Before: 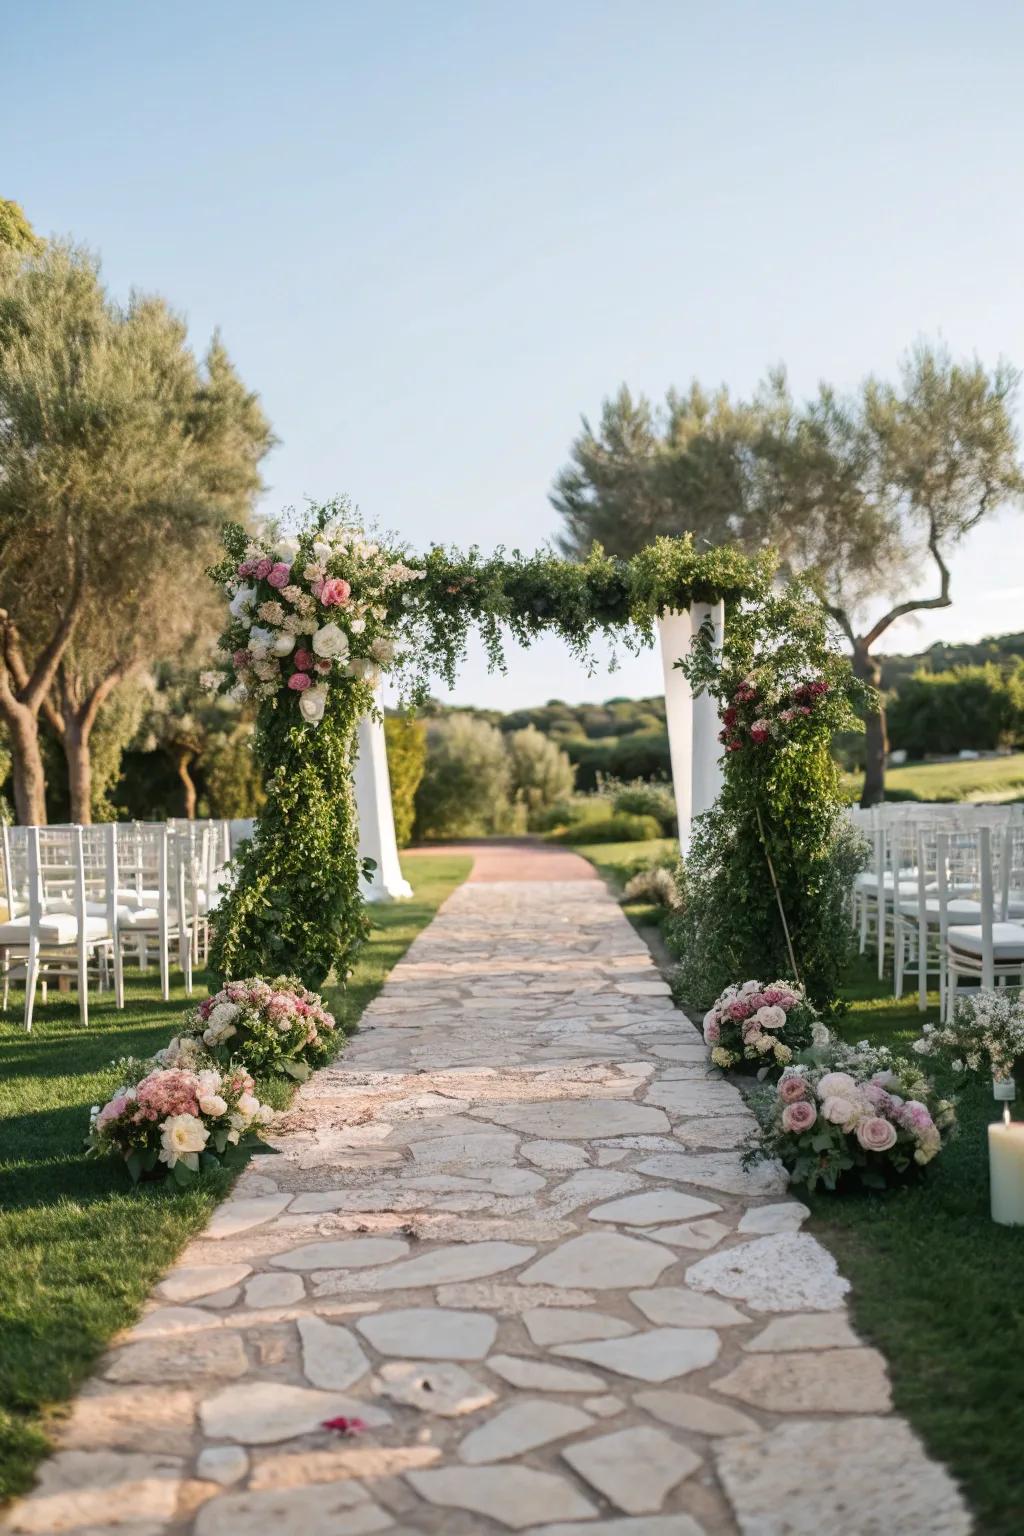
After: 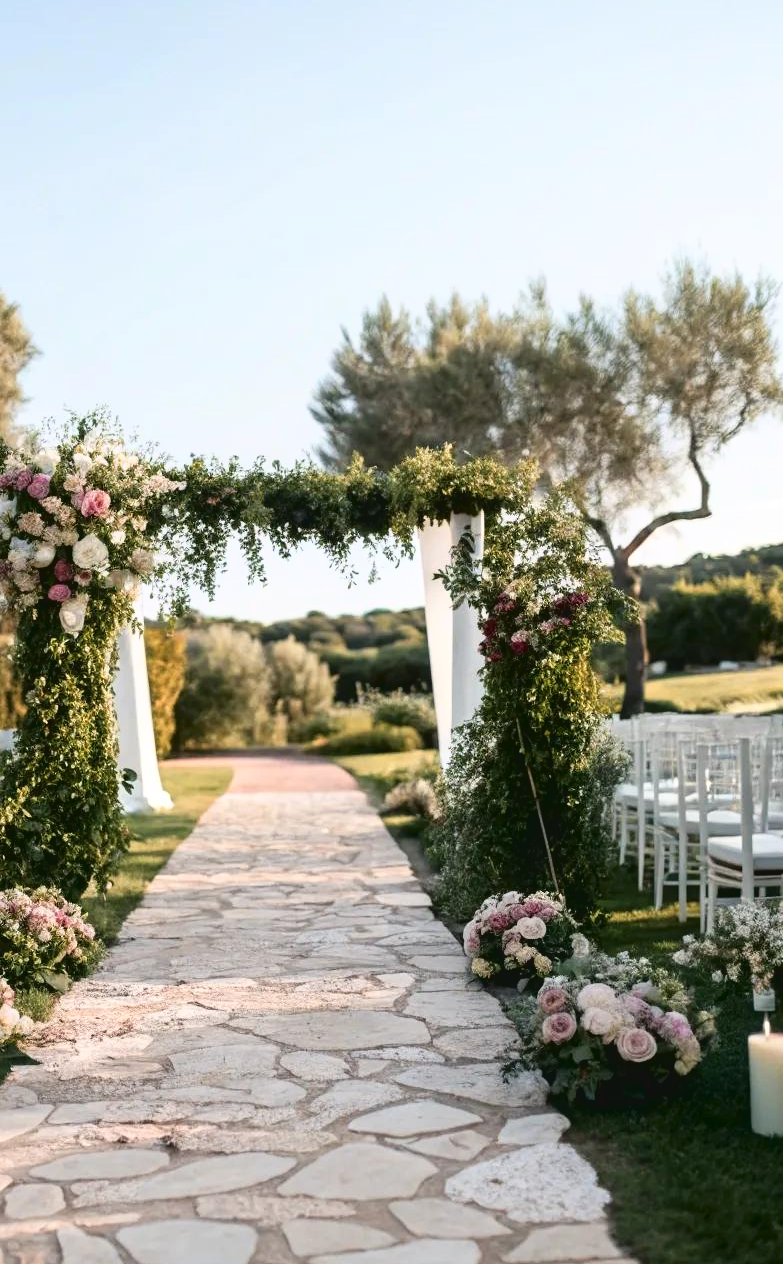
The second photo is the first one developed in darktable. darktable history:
tone curve: curves: ch0 [(0, 0) (0.003, 0.047) (0.011, 0.047) (0.025, 0.047) (0.044, 0.049) (0.069, 0.051) (0.1, 0.062) (0.136, 0.086) (0.177, 0.125) (0.224, 0.178) (0.277, 0.246) (0.335, 0.324) (0.399, 0.407) (0.468, 0.48) (0.543, 0.57) (0.623, 0.675) (0.709, 0.772) (0.801, 0.876) (0.898, 0.963) (1, 1)], color space Lab, independent channels, preserve colors none
color zones: curves: ch1 [(0, 0.469) (0.072, 0.457) (0.243, 0.494) (0.429, 0.5) (0.571, 0.5) (0.714, 0.5) (0.857, 0.5) (1, 0.469)]; ch2 [(0, 0.499) (0.143, 0.467) (0.242, 0.436) (0.429, 0.493) (0.571, 0.5) (0.714, 0.5) (0.857, 0.5) (1, 0.499)]
crop: left 23.534%, top 5.82%, bottom 11.859%
